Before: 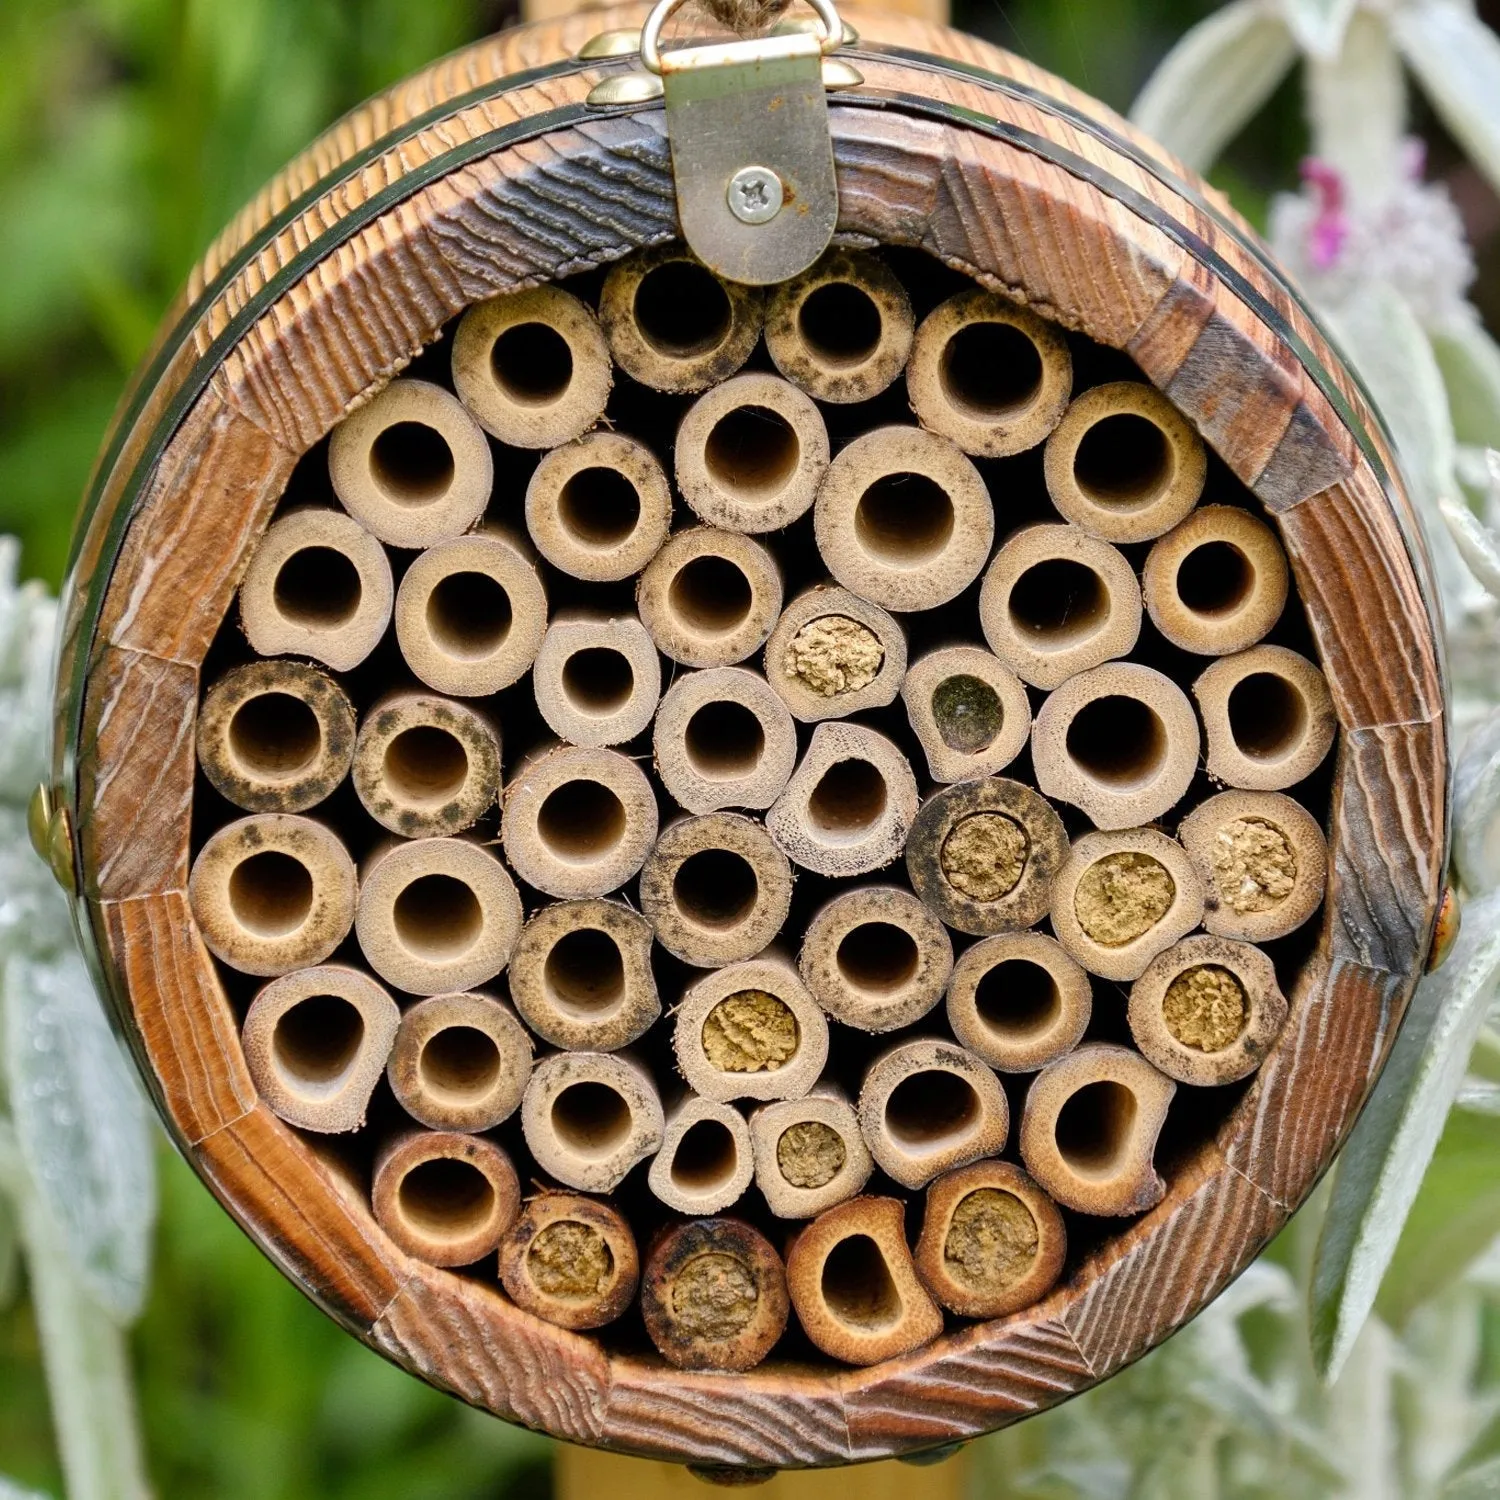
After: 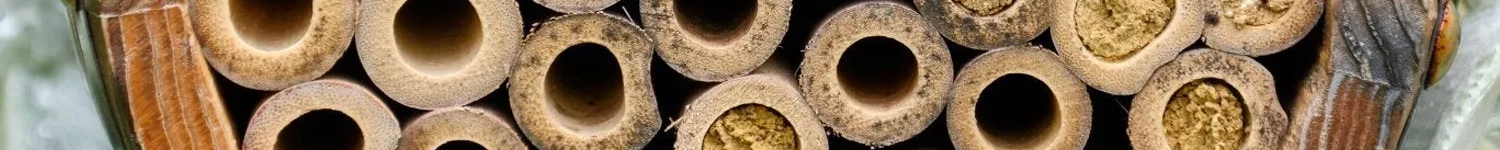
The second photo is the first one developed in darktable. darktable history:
crop and rotate: top 59.084%, bottom 30.916%
white balance: emerald 1
